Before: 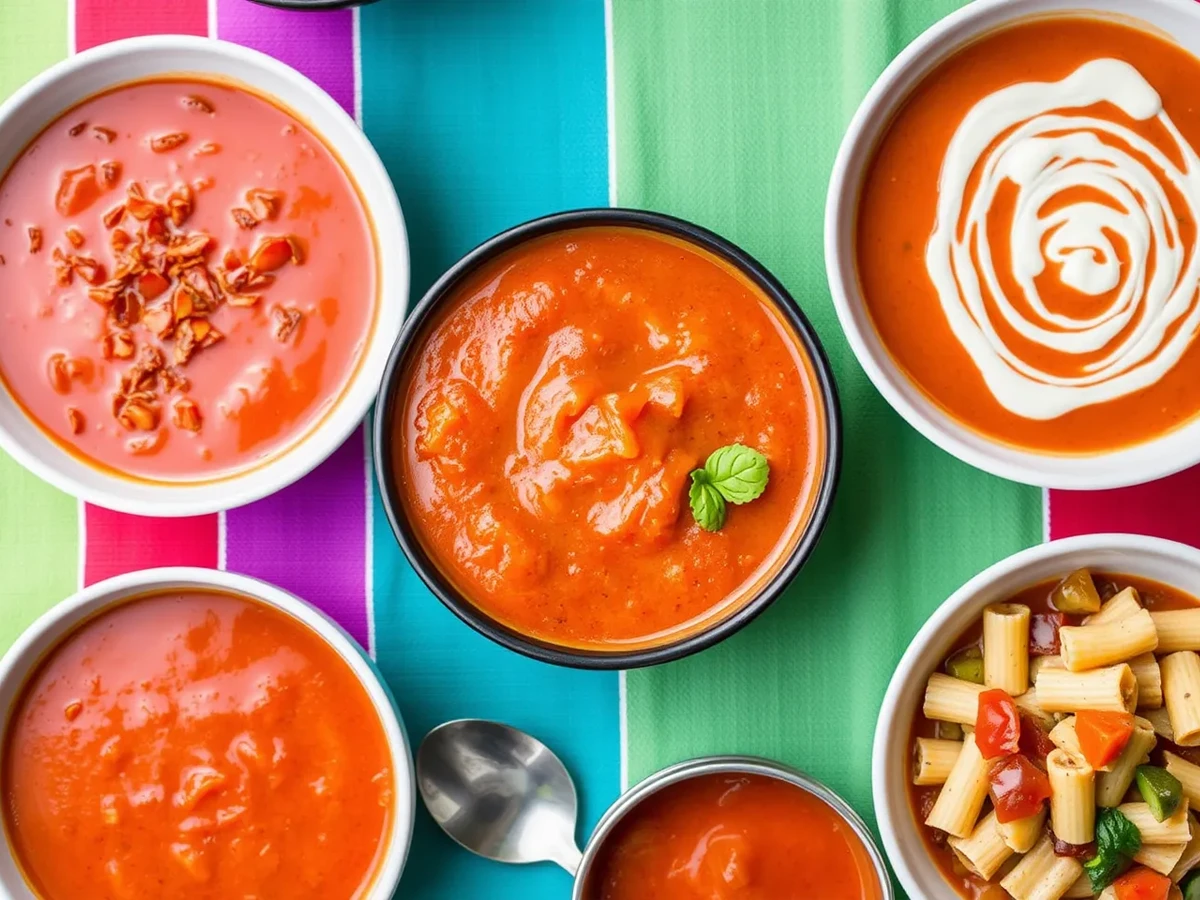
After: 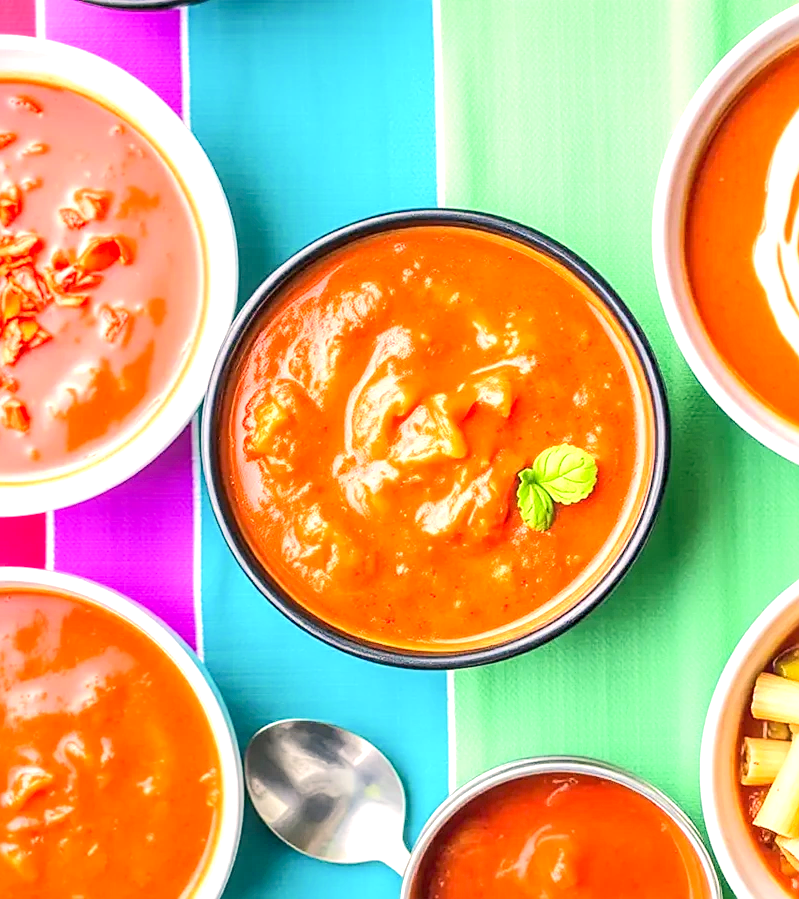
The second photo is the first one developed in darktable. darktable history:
color correction: highlights a* 5.44, highlights b* 5.29, shadows a* -4.64, shadows b* -5.24
sharpen: on, module defaults
local contrast: on, module defaults
crop and rotate: left 14.382%, right 18.989%
tone equalizer: -8 EV 1.98 EV, -7 EV 1.97 EV, -6 EV 1.99 EV, -5 EV 2 EV, -4 EV 2 EV, -3 EV 1.49 EV, -2 EV 0.987 EV, -1 EV 0.517 EV, edges refinement/feathering 500, mask exposure compensation -1.57 EV, preserve details no
